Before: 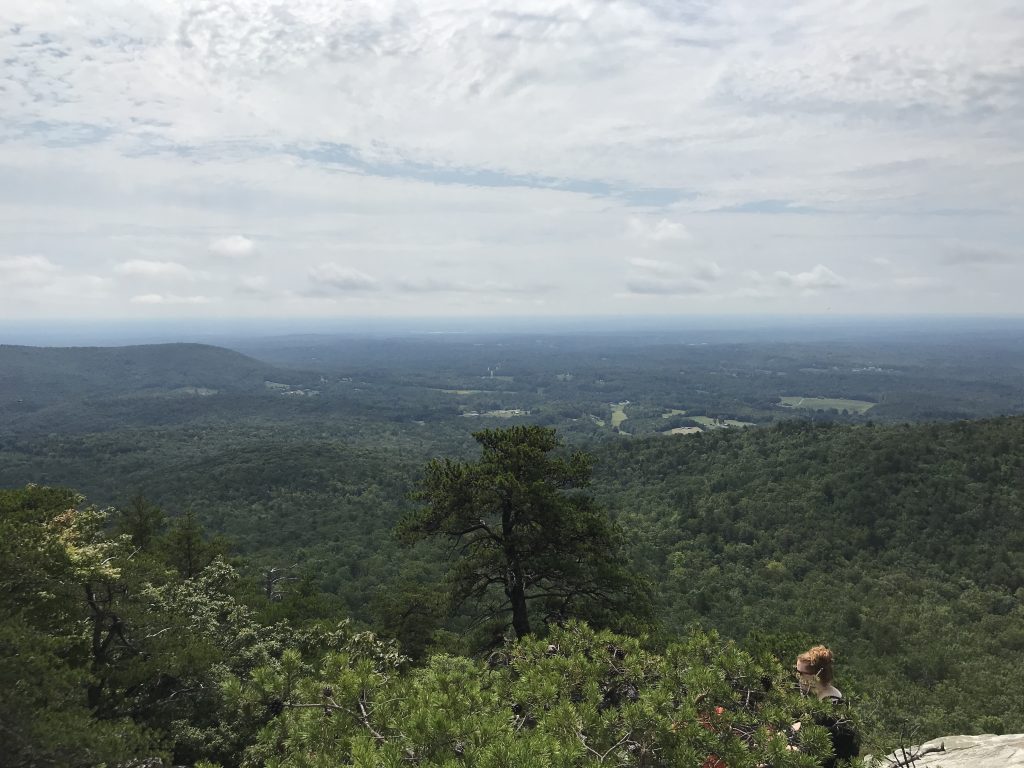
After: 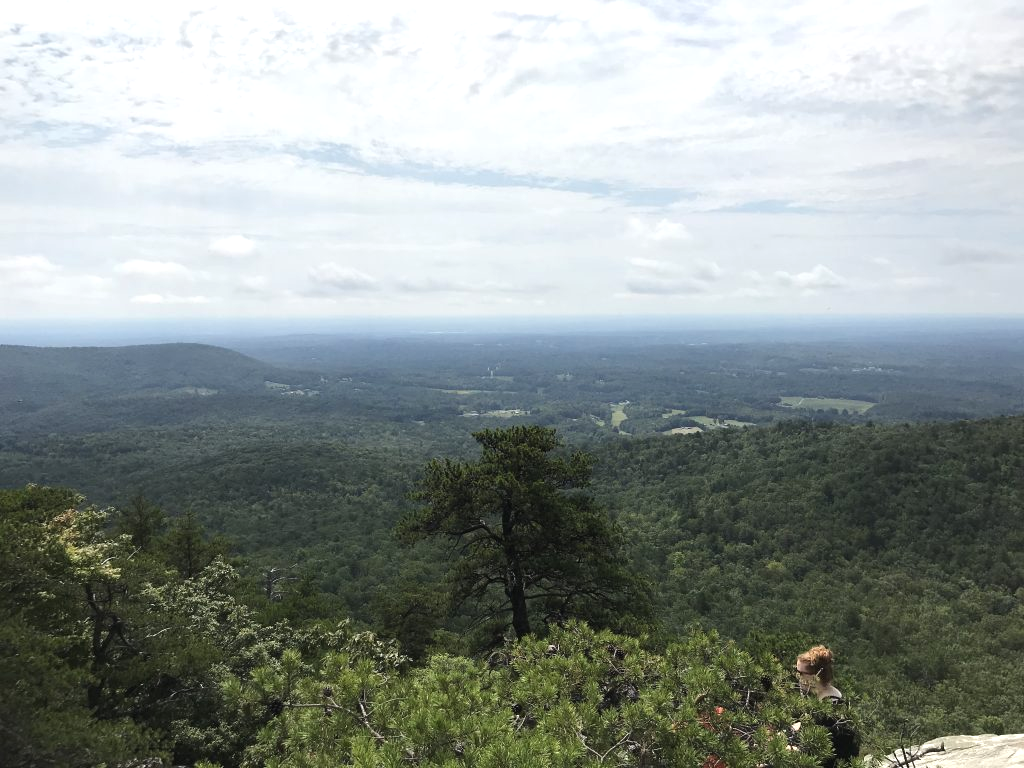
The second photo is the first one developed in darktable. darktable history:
tone equalizer: -8 EV -0.423 EV, -7 EV -0.357 EV, -6 EV -0.322 EV, -5 EV -0.251 EV, -3 EV 0.227 EV, -2 EV 0.353 EV, -1 EV 0.387 EV, +0 EV 0.413 EV
